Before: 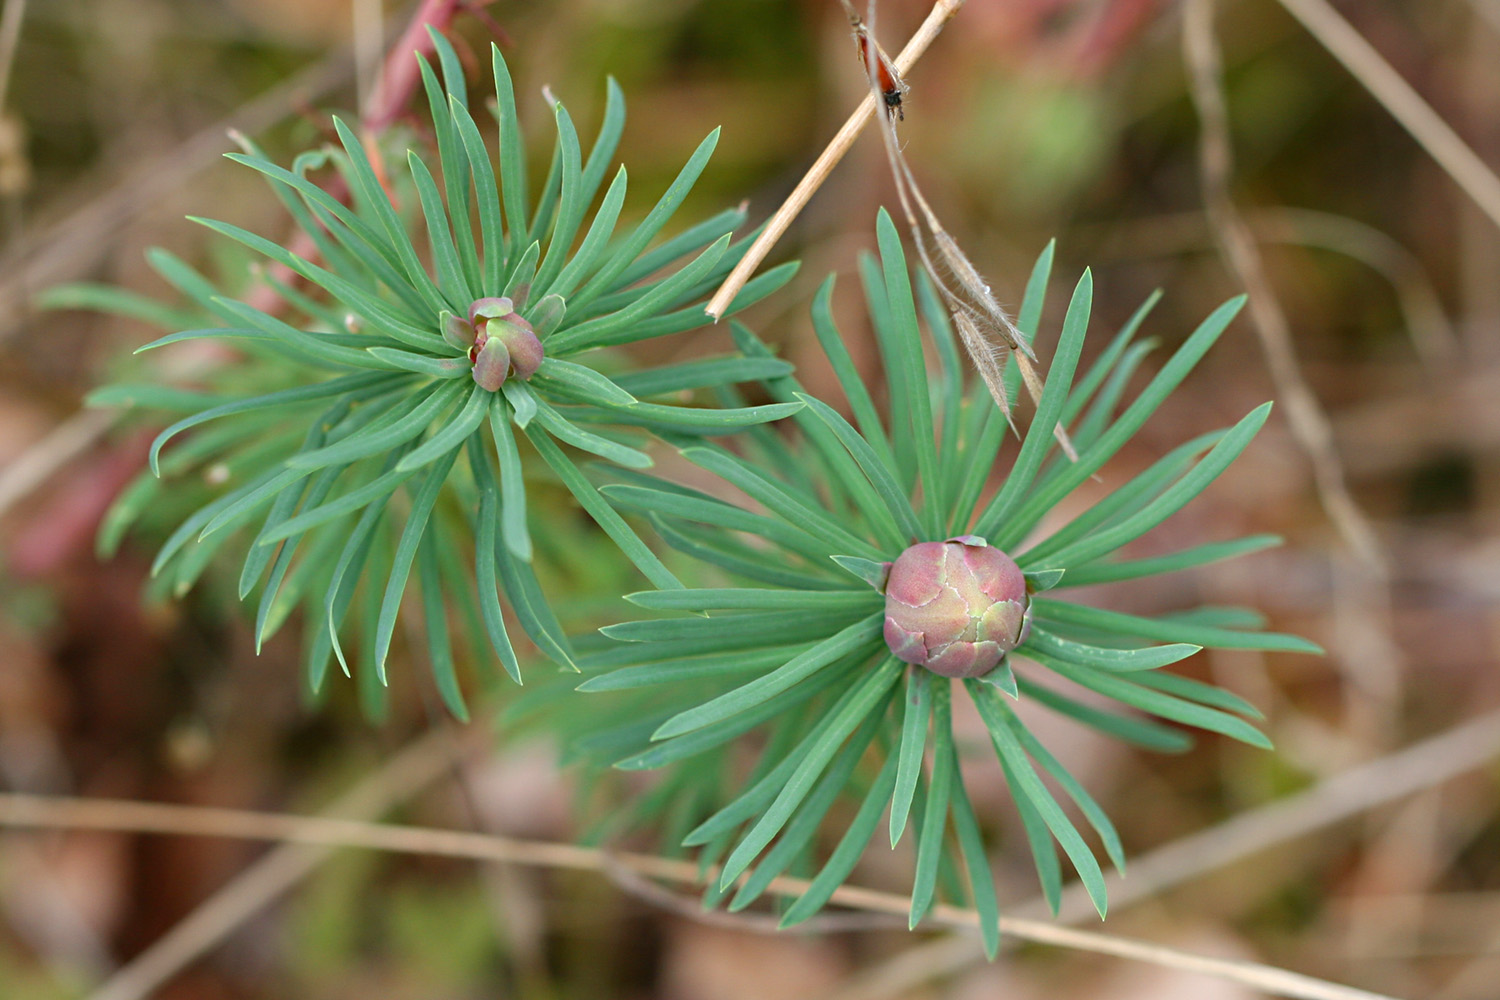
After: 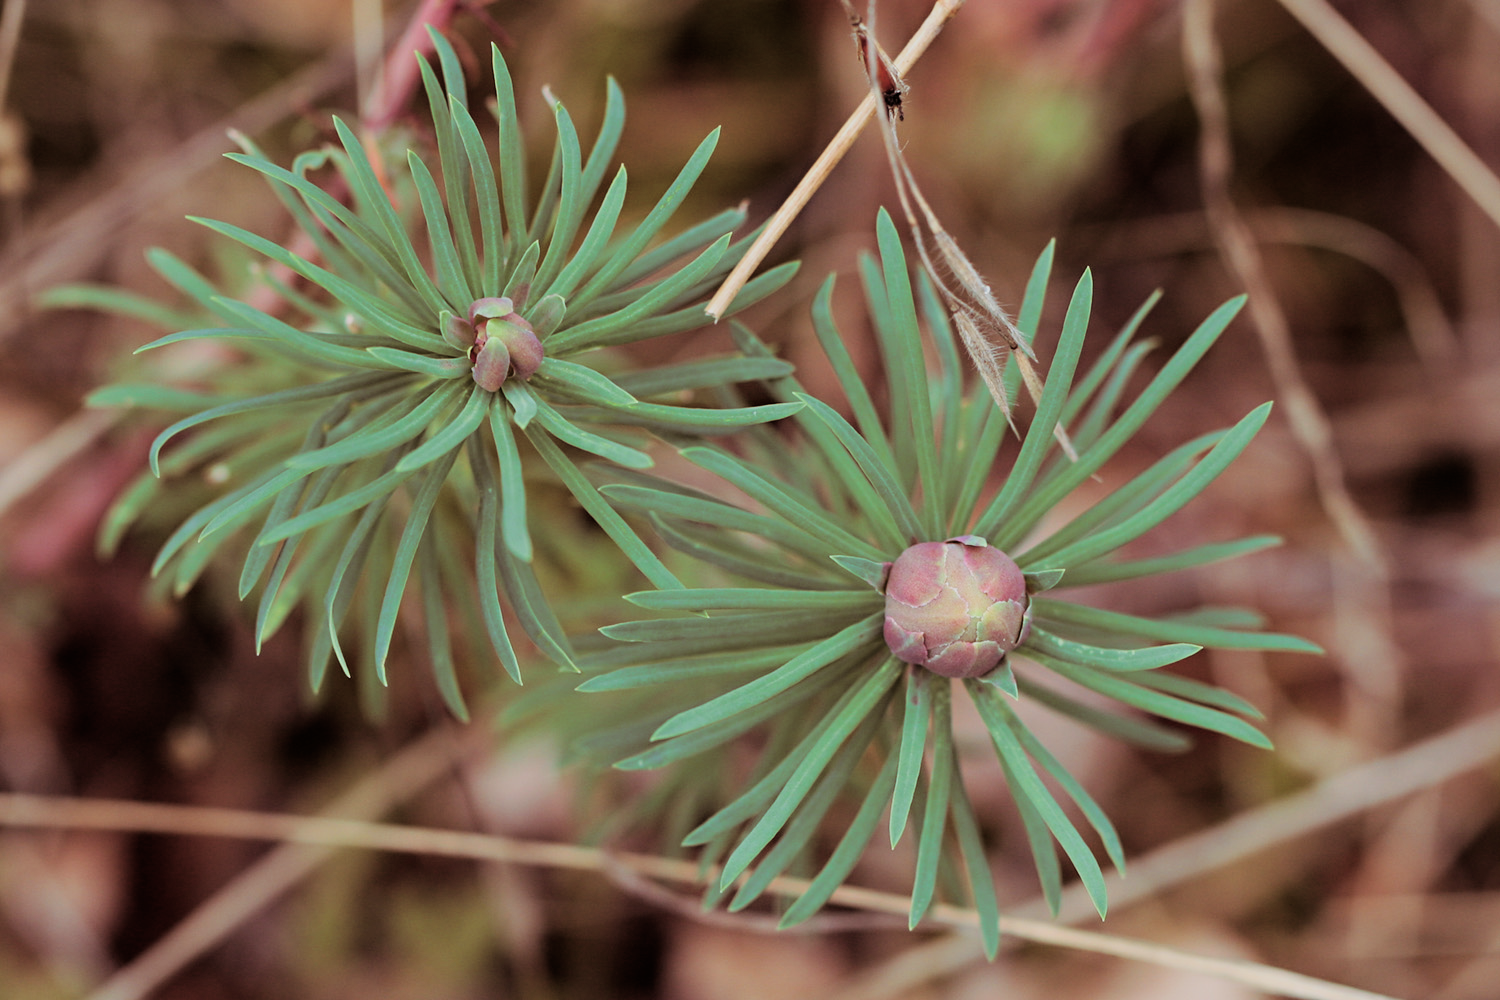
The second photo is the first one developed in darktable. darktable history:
exposure: exposure -0.153 EV, compensate highlight preservation false
filmic rgb: black relative exposure -7.65 EV, white relative exposure 4.56 EV, hardness 3.61, contrast 1.25
split-toning: highlights › hue 298.8°, highlights › saturation 0.73, compress 41.76%
